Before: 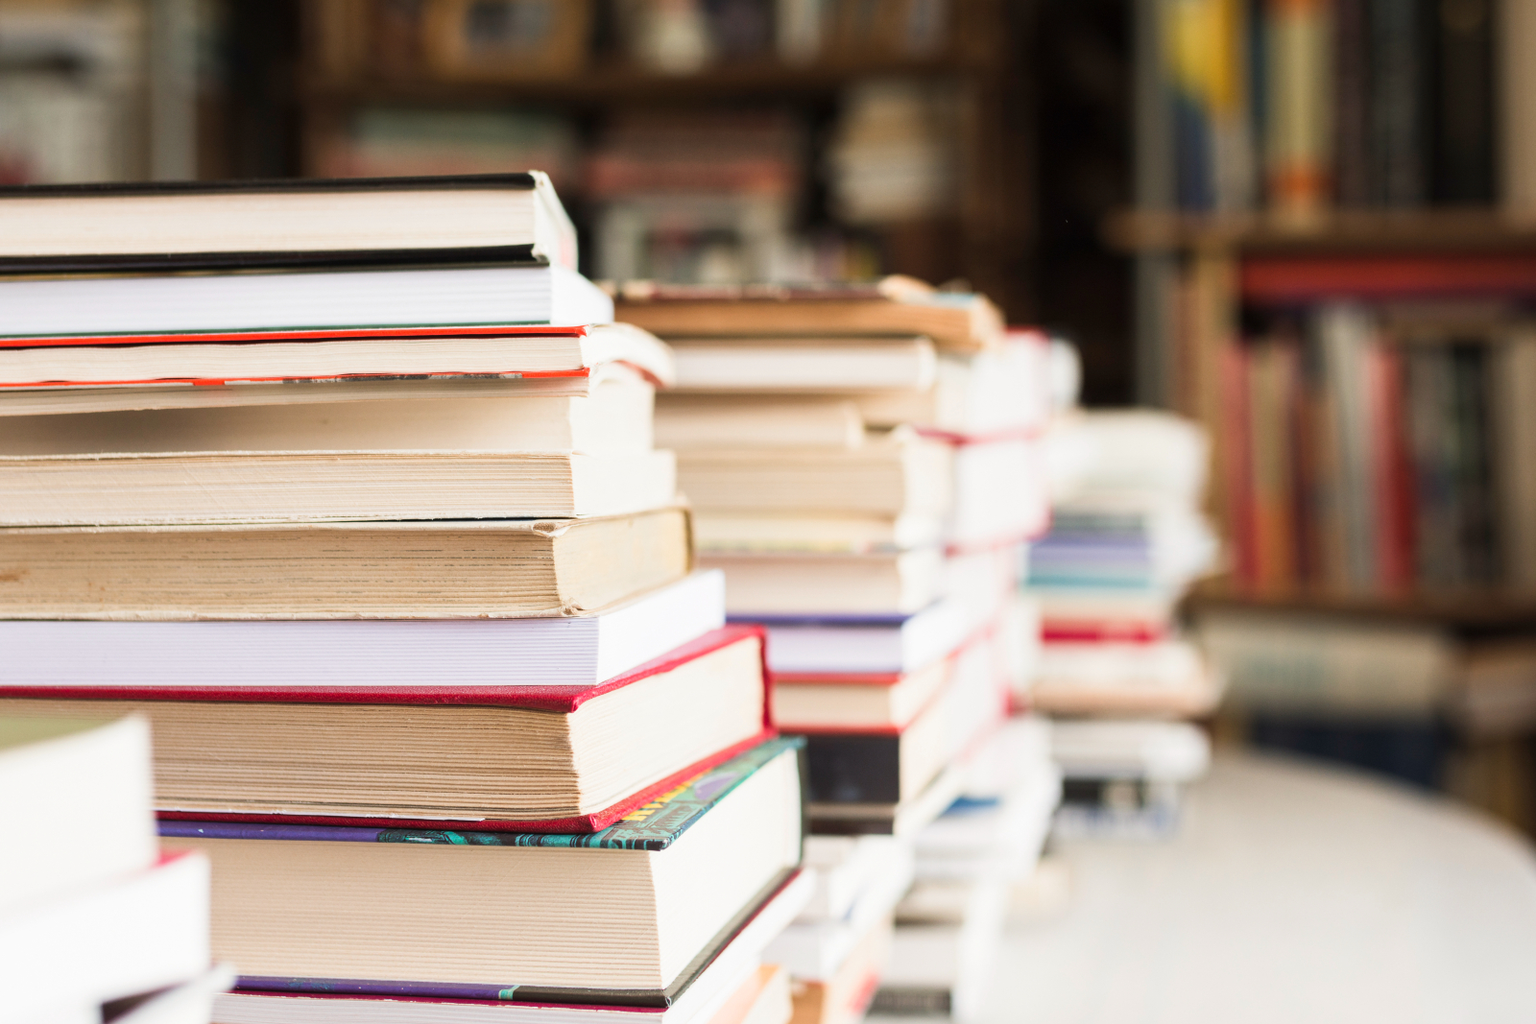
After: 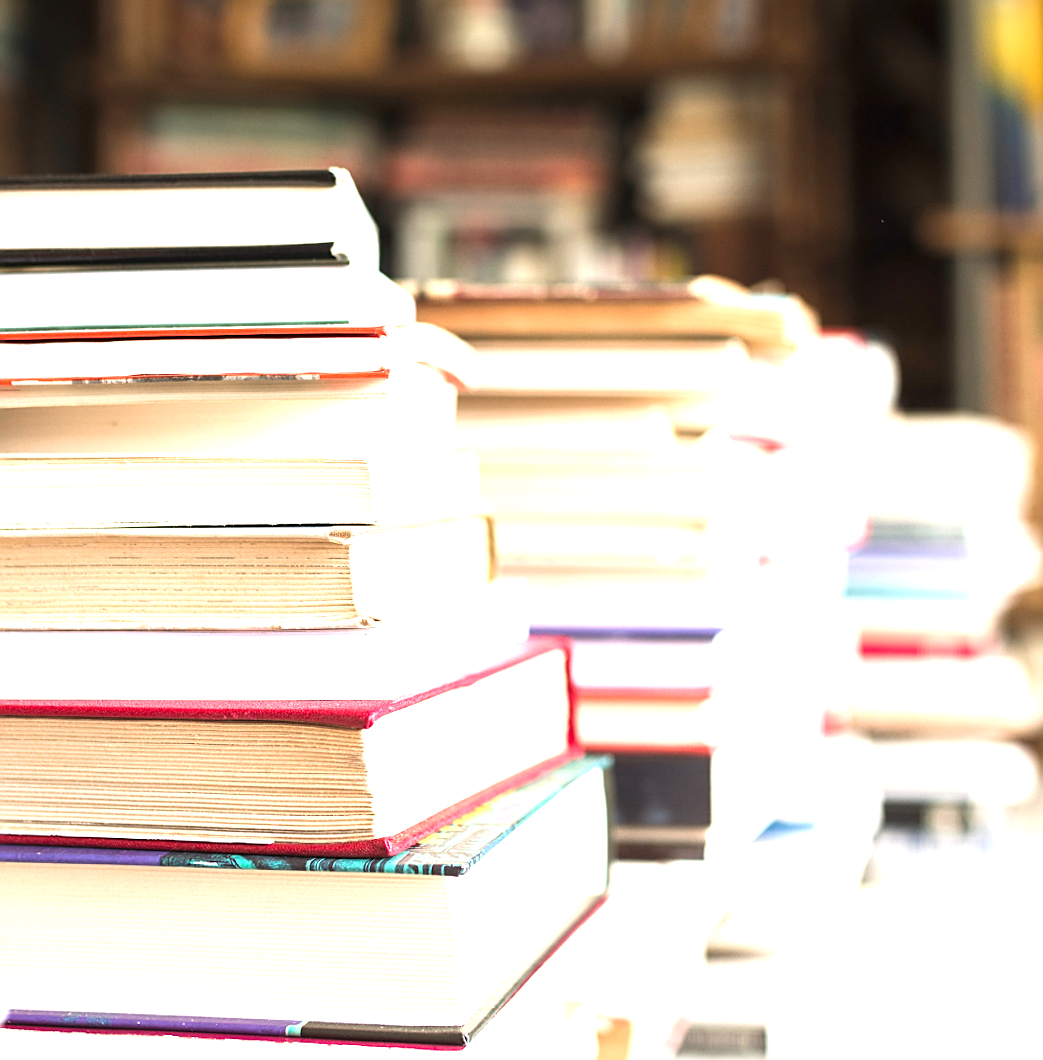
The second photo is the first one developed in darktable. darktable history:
exposure: black level correction 0, exposure 1.1 EV, compensate exposure bias true, compensate highlight preservation false
rotate and perspective: rotation 0.226°, lens shift (vertical) -0.042, crop left 0.023, crop right 0.982, crop top 0.006, crop bottom 0.994
crop and rotate: left 13.342%, right 19.991%
sharpen: on, module defaults
